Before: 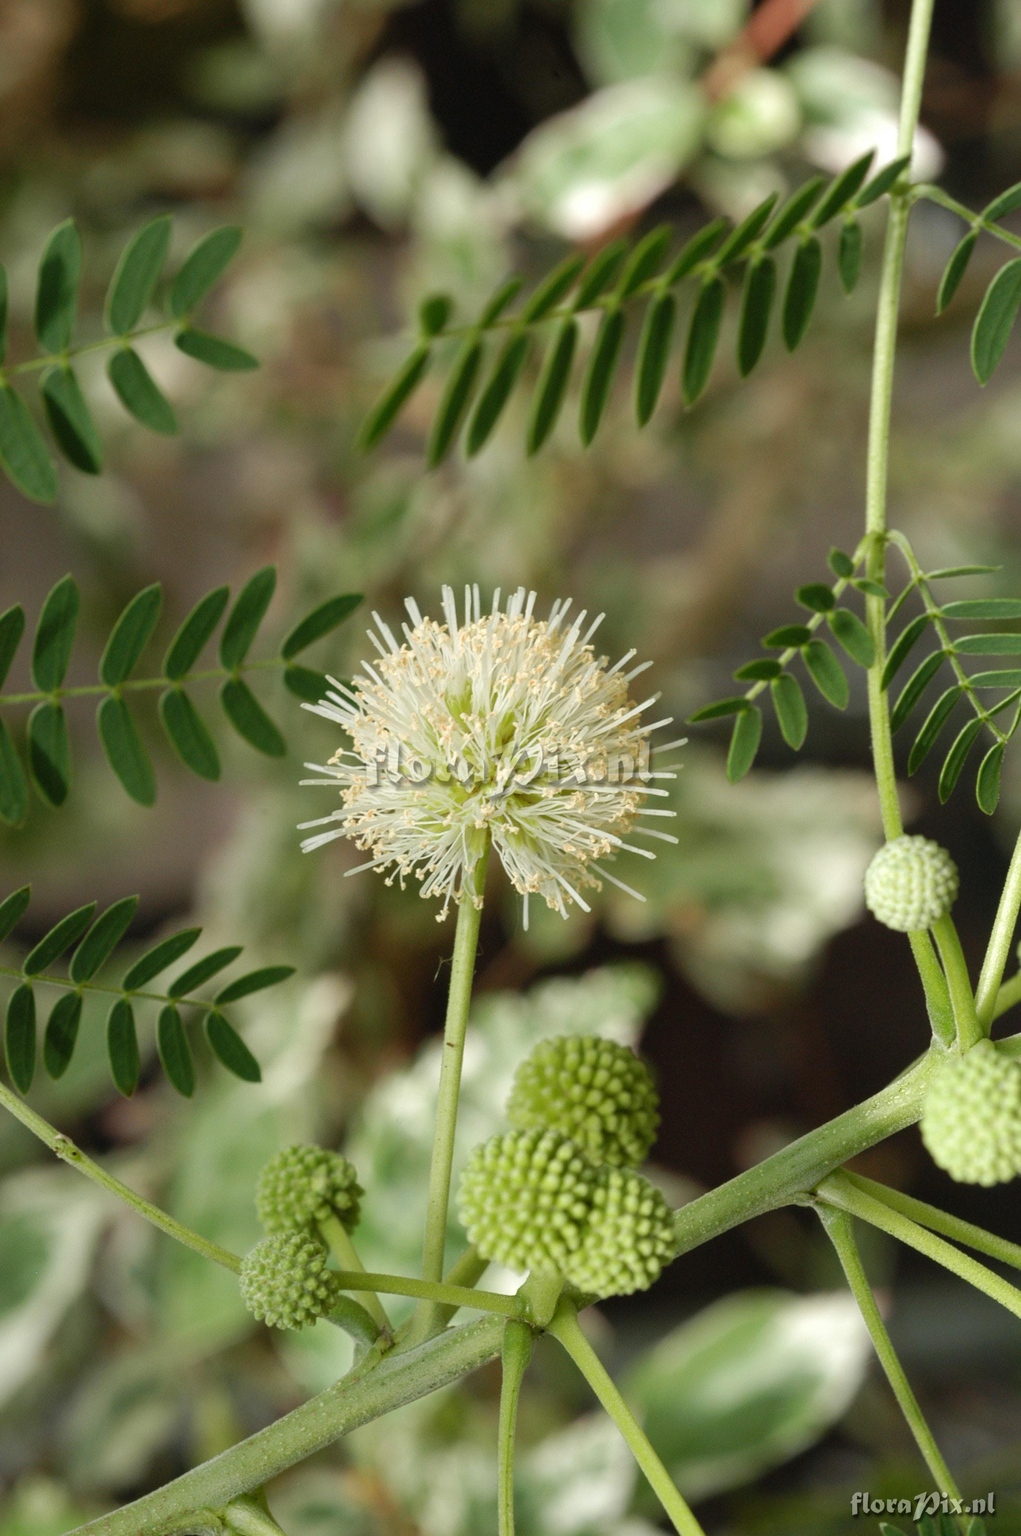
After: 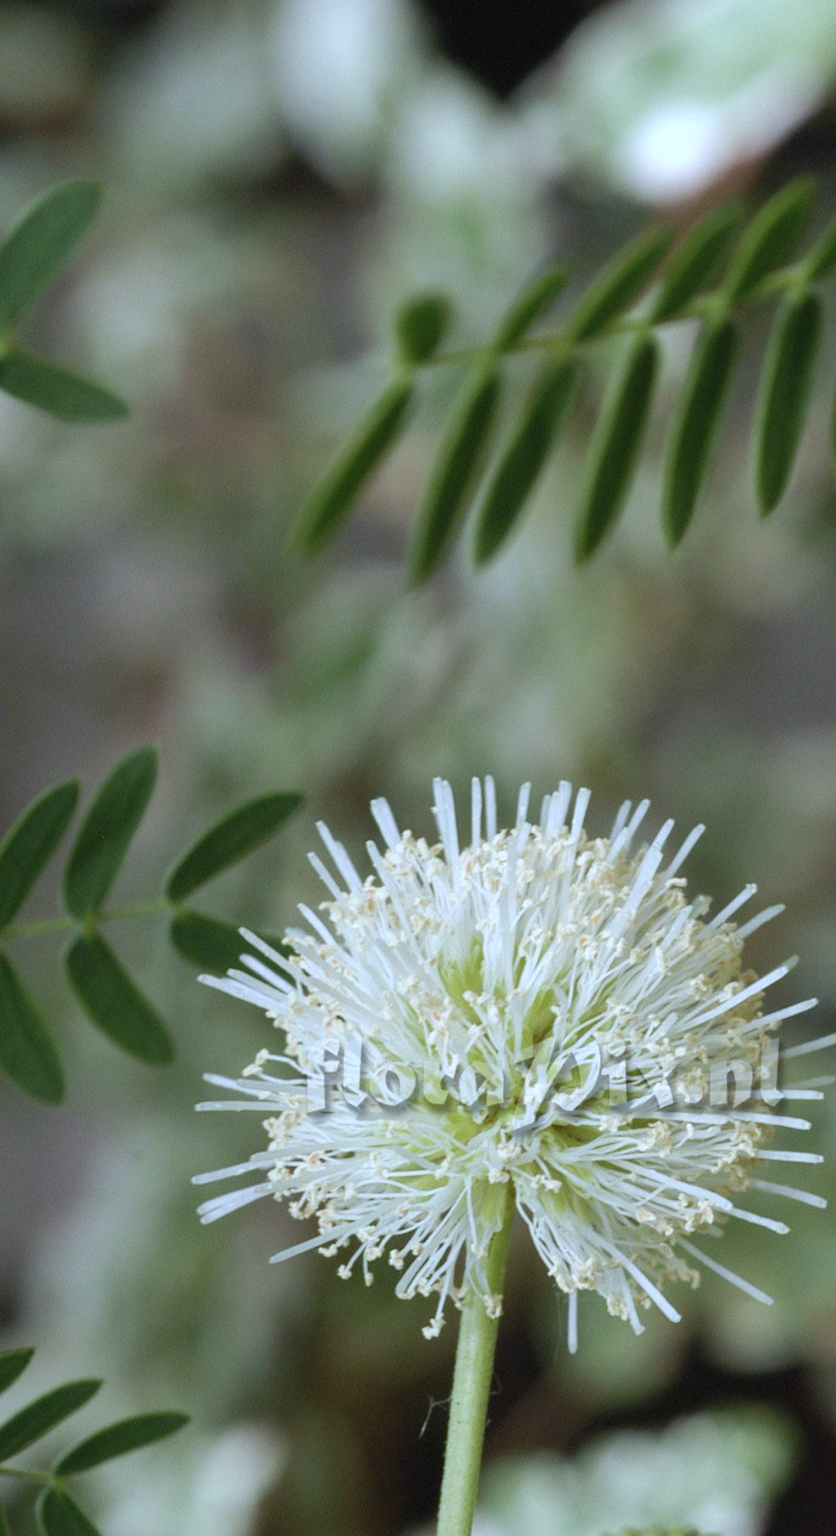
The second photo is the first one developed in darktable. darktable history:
white balance: red 0.871, blue 1.249
color correction: saturation 0.8
crop: left 17.835%, top 7.675%, right 32.881%, bottom 32.213%
